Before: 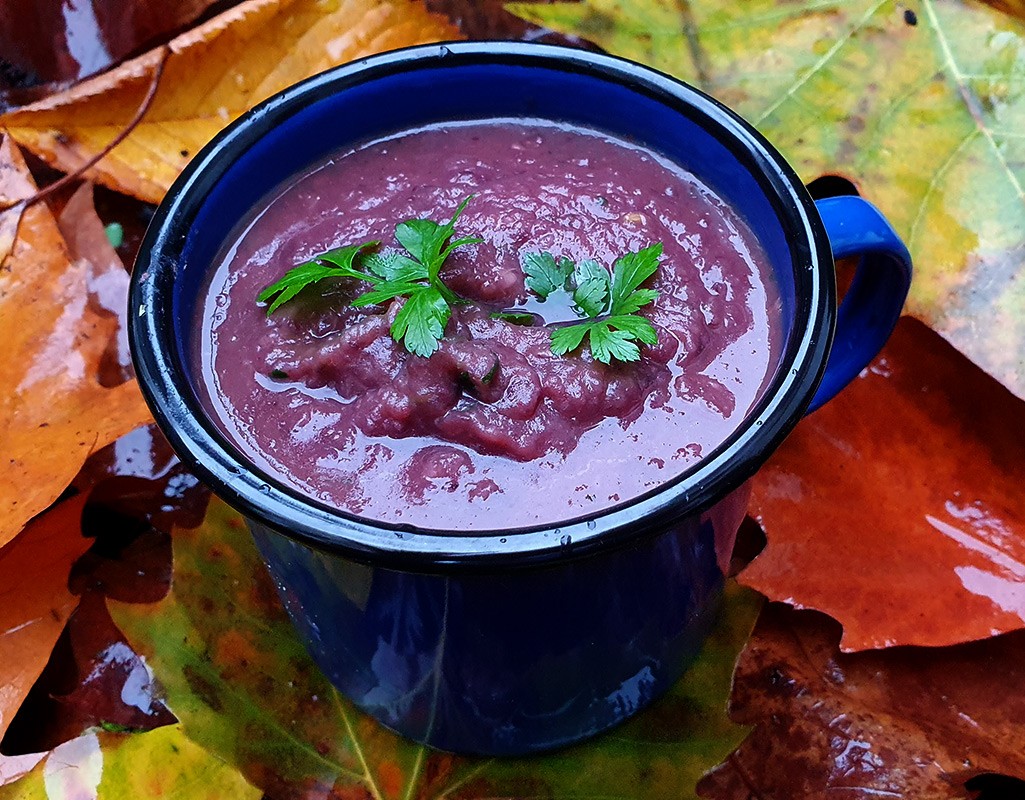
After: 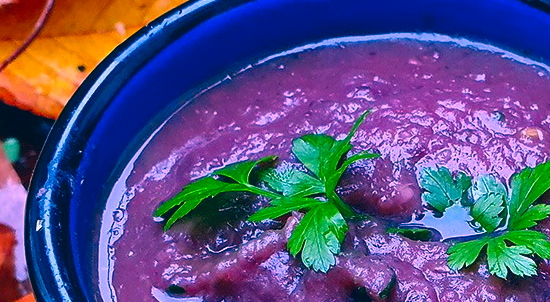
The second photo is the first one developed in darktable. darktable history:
color correction: highlights a* 17.03, highlights b* 0.205, shadows a* -15.38, shadows b* -14.56, saturation 1.5
crop: left 10.121%, top 10.631%, right 36.218%, bottom 51.526%
